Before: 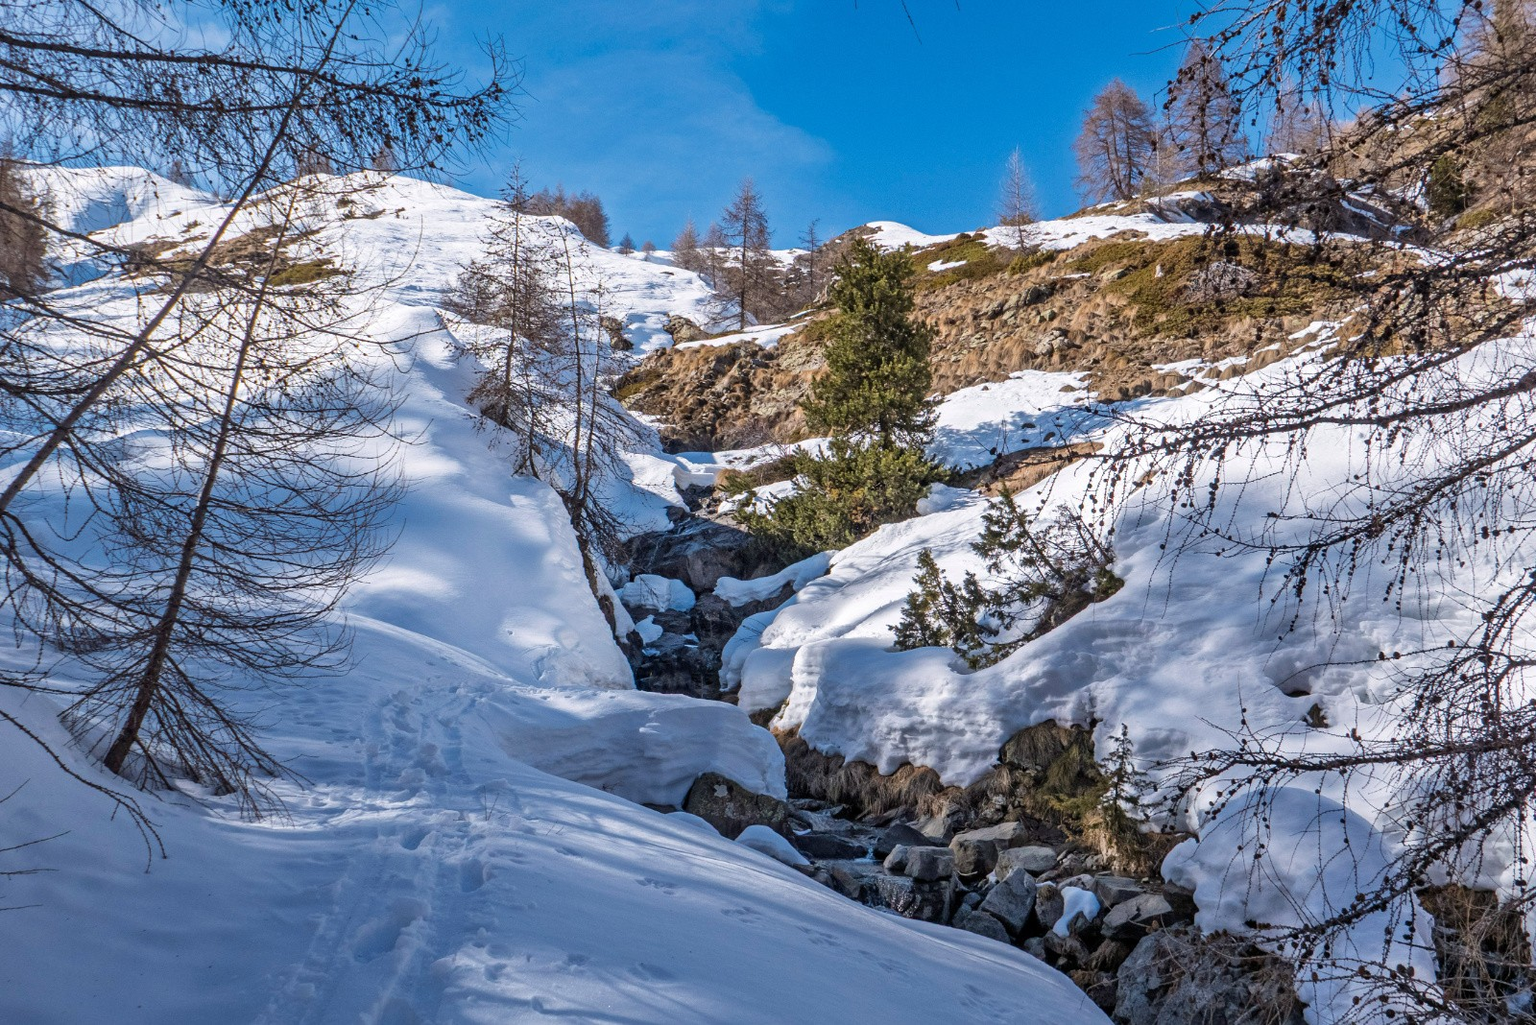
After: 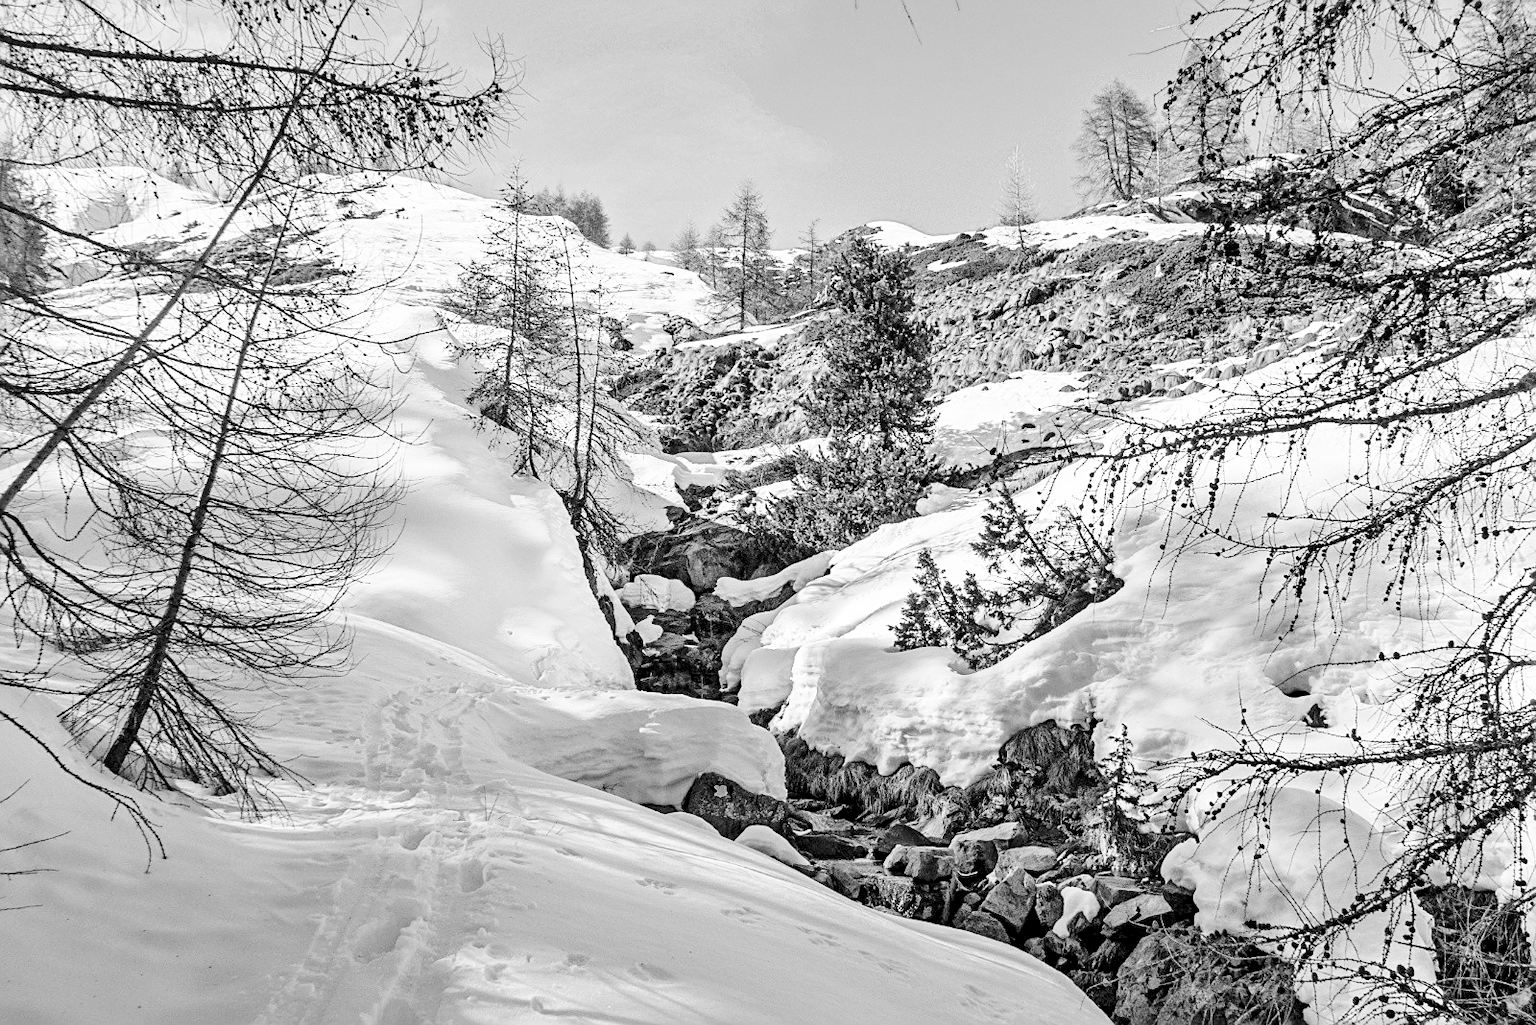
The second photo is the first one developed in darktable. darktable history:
contrast brightness saturation: brightness 0.095, saturation 0.192
base curve: curves: ch0 [(0, 0) (0.028, 0.03) (0.121, 0.232) (0.46, 0.748) (0.859, 0.968) (1, 1)], preserve colors none
exposure: exposure 0.132 EV, compensate highlight preservation false
sharpen: on, module defaults
shadows and highlights: shadows 37.66, highlights -26.78, soften with gaussian
color calibration: output gray [0.267, 0.423, 0.261, 0], illuminant same as pipeline (D50), x 0.346, y 0.358, temperature 4977.29 K
color balance rgb: global offset › luminance -0.512%, perceptual saturation grading › global saturation -0.043%, perceptual saturation grading › highlights -9.336%, perceptual saturation grading › mid-tones 18.216%, perceptual saturation grading › shadows 29.054%, perceptual brilliance grading › mid-tones 9.489%, perceptual brilliance grading › shadows 15.388%, global vibrance 20%
